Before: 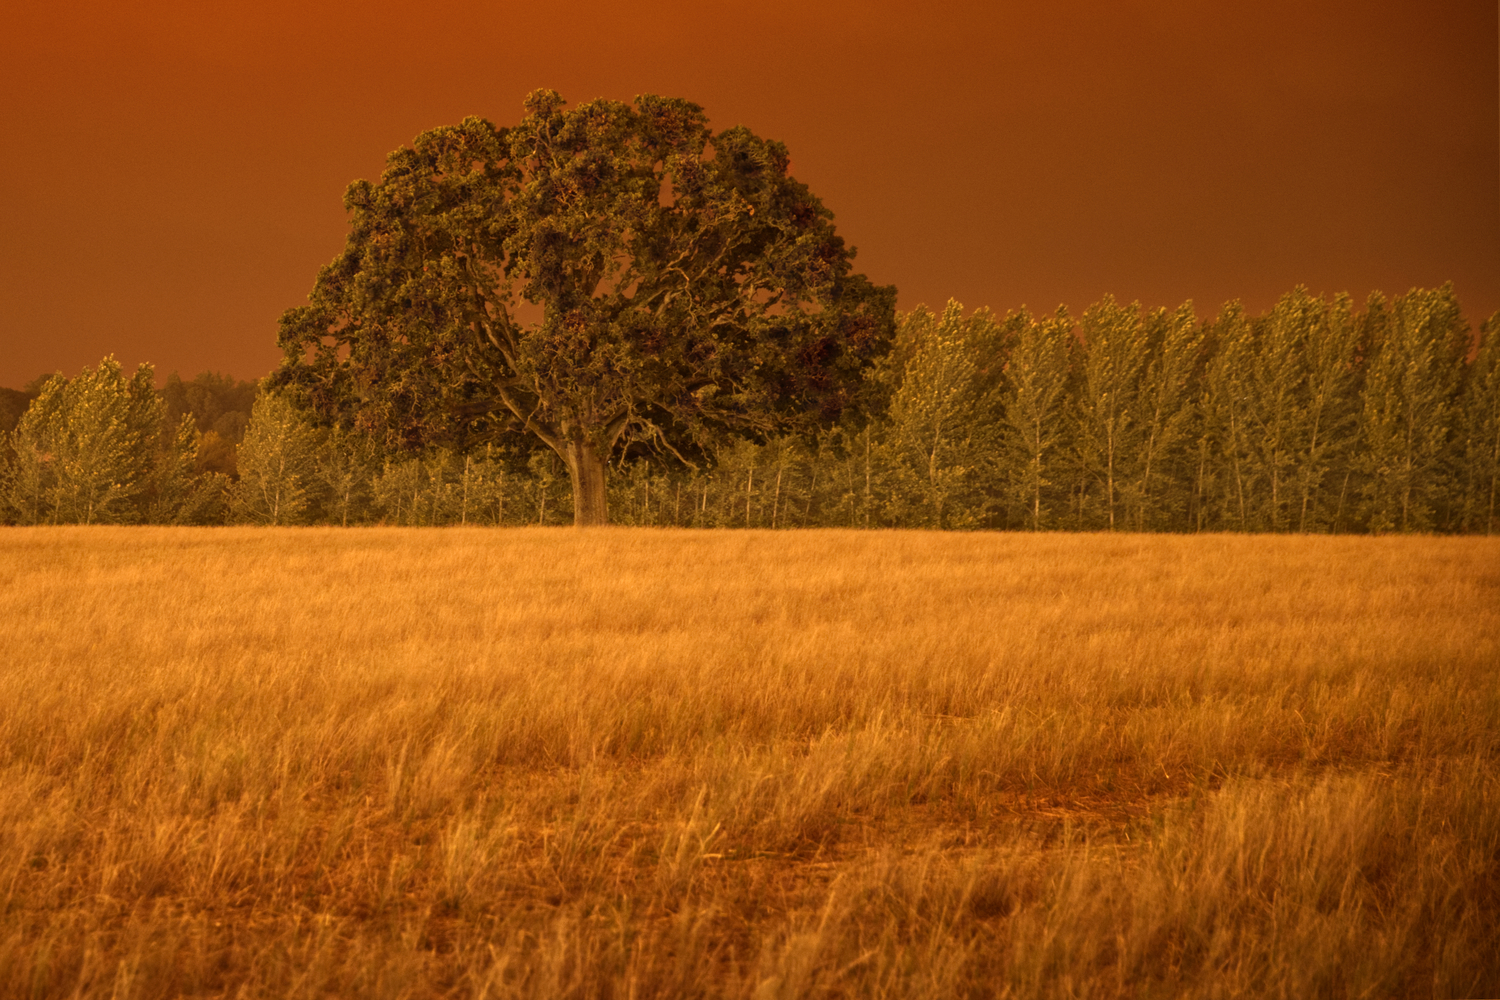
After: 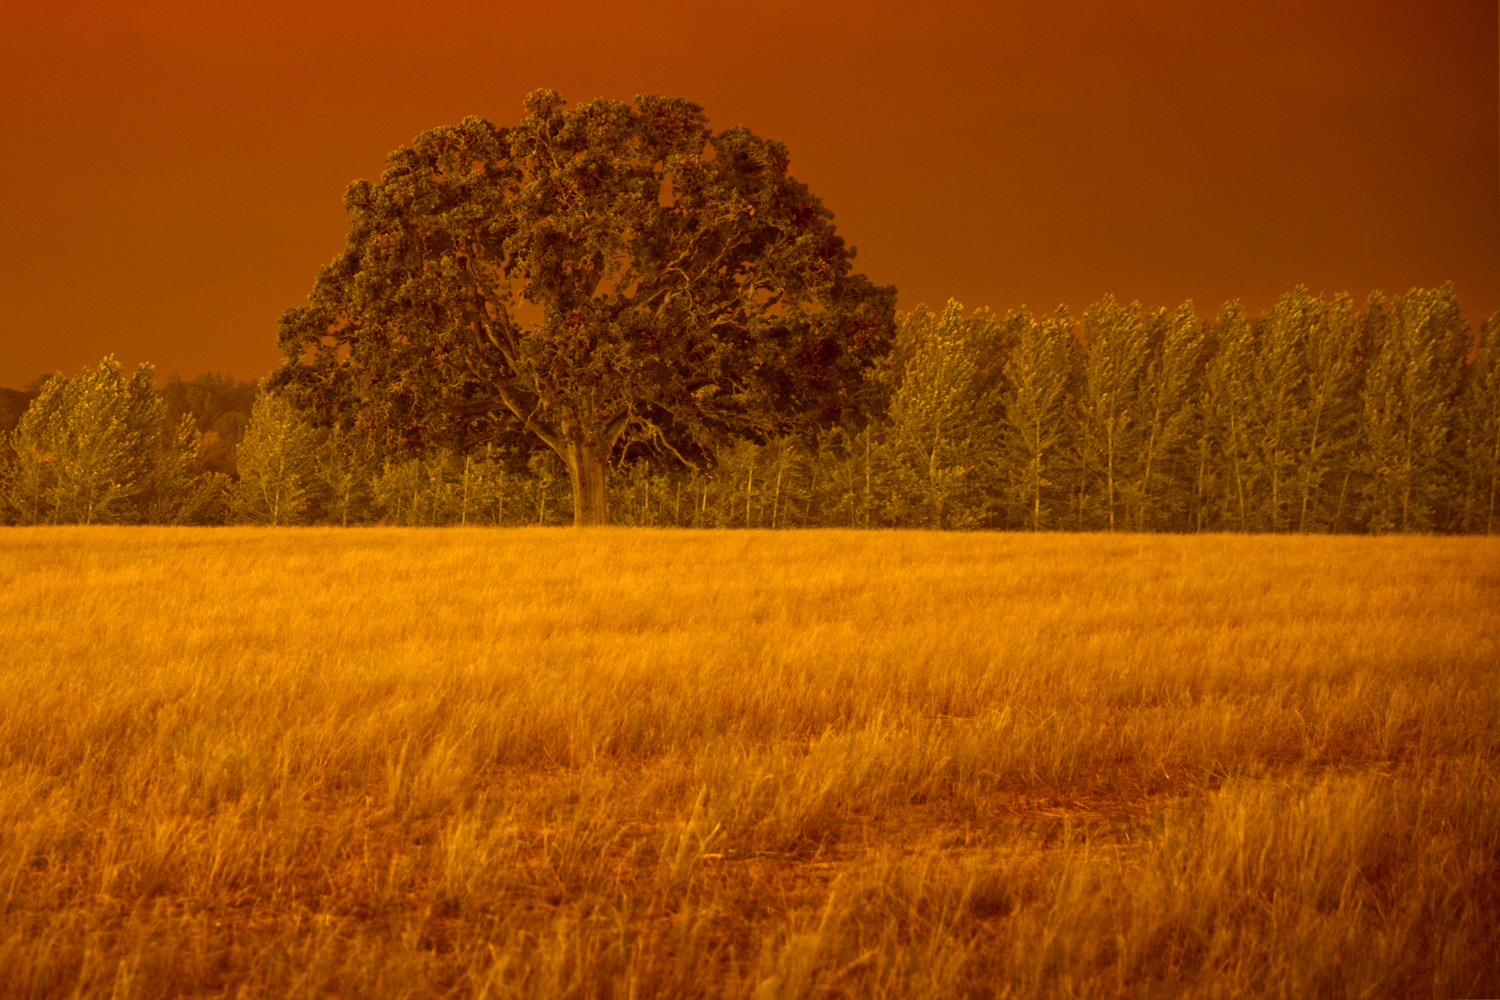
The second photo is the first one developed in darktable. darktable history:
color correction: highlights a* -5.5, highlights b* 9.79, shadows a* 9.54, shadows b* 24.85
